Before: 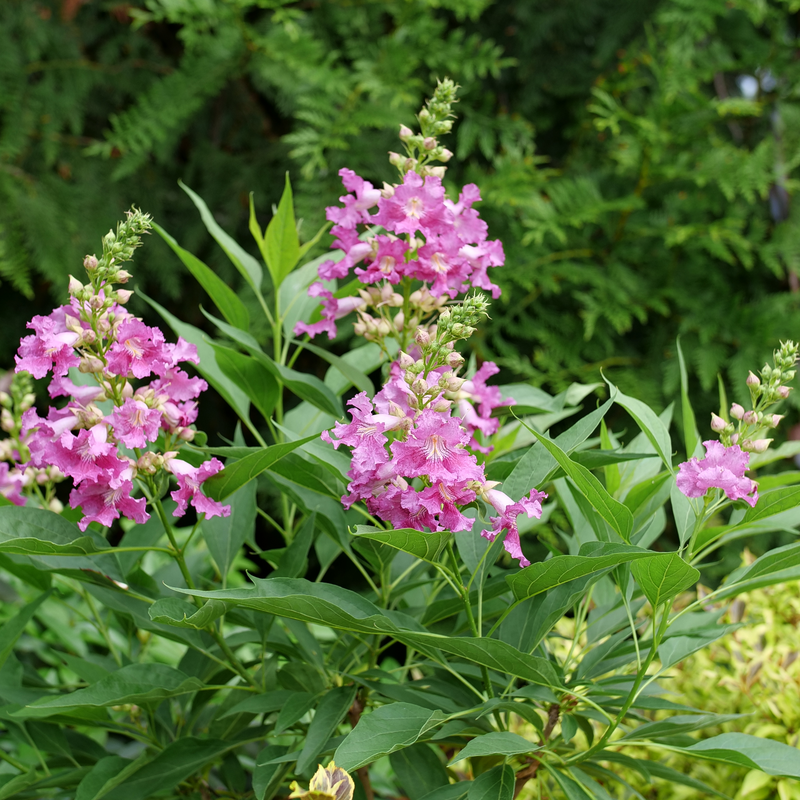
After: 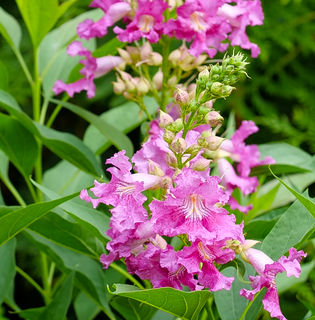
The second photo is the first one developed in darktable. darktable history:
crop: left 30.19%, top 30.245%, right 29.966%, bottom 29.704%
color balance rgb: perceptual saturation grading › global saturation 19.867%, global vibrance 20%
